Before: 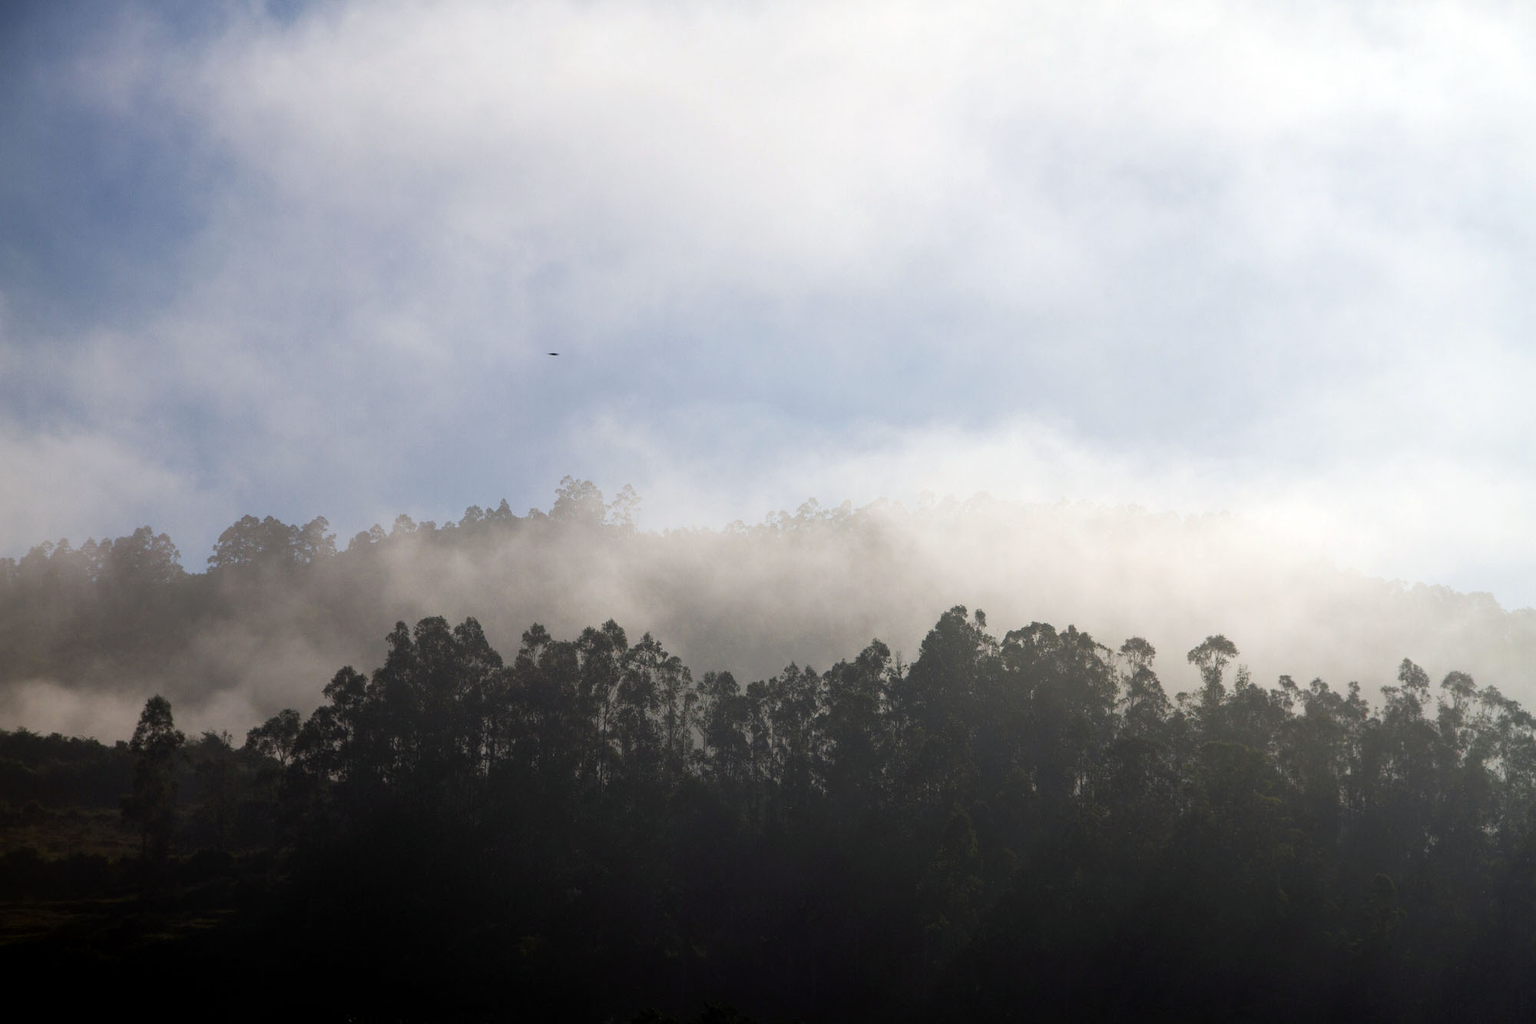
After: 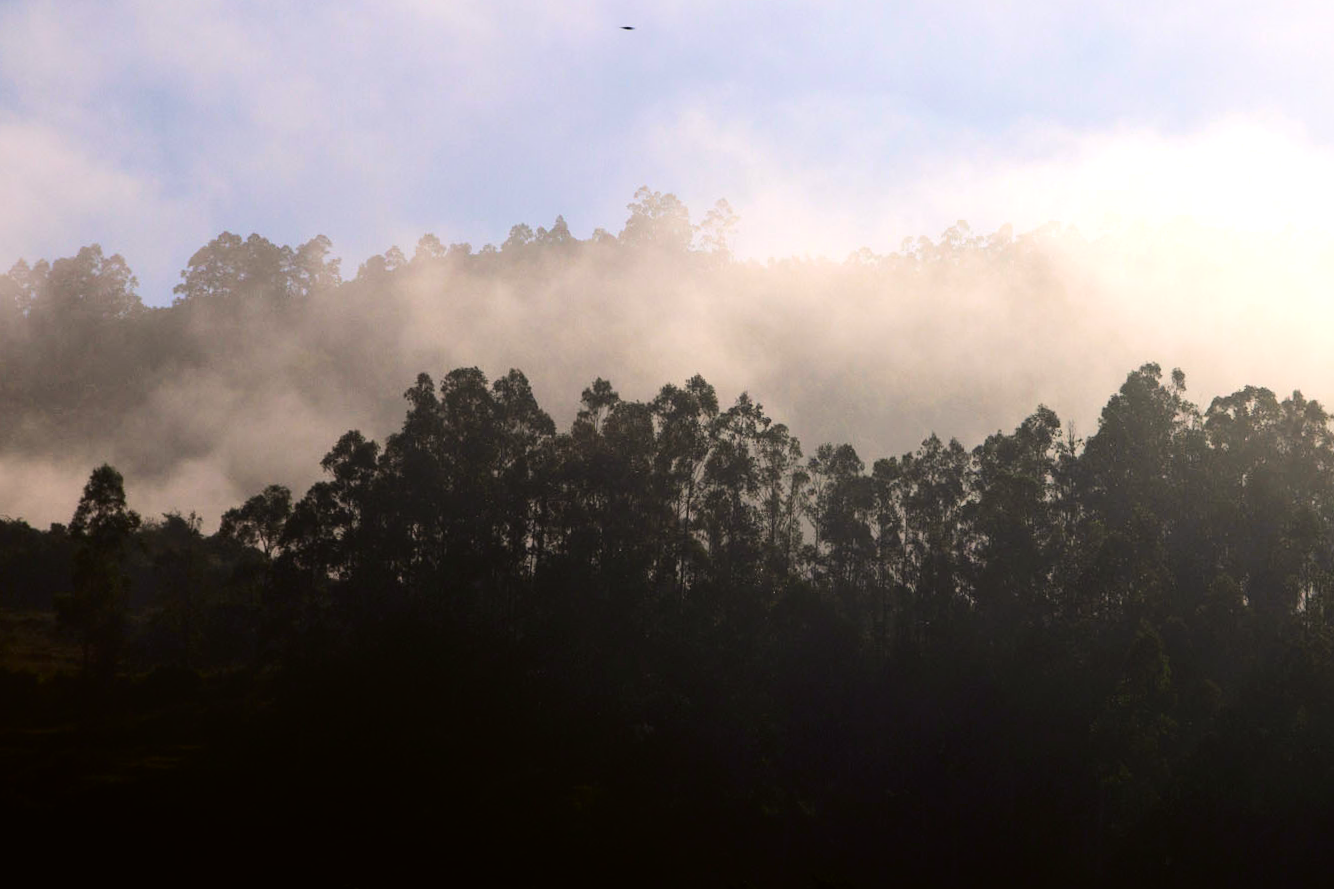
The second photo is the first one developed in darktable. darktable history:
tone equalizer: -8 EV -0.417 EV, -7 EV -0.389 EV, -6 EV -0.333 EV, -5 EV -0.222 EV, -3 EV 0.222 EV, -2 EV 0.333 EV, -1 EV 0.389 EV, +0 EV 0.417 EV, edges refinement/feathering 500, mask exposure compensation -1.25 EV, preserve details no
crop and rotate: angle -0.82°, left 3.85%, top 31.828%, right 27.992%
tone curve: curves: ch0 [(0, 0.01) (0.052, 0.045) (0.136, 0.133) (0.29, 0.332) (0.453, 0.531) (0.676, 0.751) (0.89, 0.919) (1, 1)]; ch1 [(0, 0) (0.094, 0.081) (0.285, 0.299) (0.385, 0.403) (0.447, 0.429) (0.495, 0.496) (0.544, 0.552) (0.589, 0.612) (0.722, 0.728) (1, 1)]; ch2 [(0, 0) (0.257, 0.217) (0.43, 0.421) (0.498, 0.507) (0.531, 0.544) (0.56, 0.579) (0.625, 0.642) (1, 1)], color space Lab, independent channels, preserve colors none
color correction: highlights a* 3.22, highlights b* 1.93, saturation 1.19
